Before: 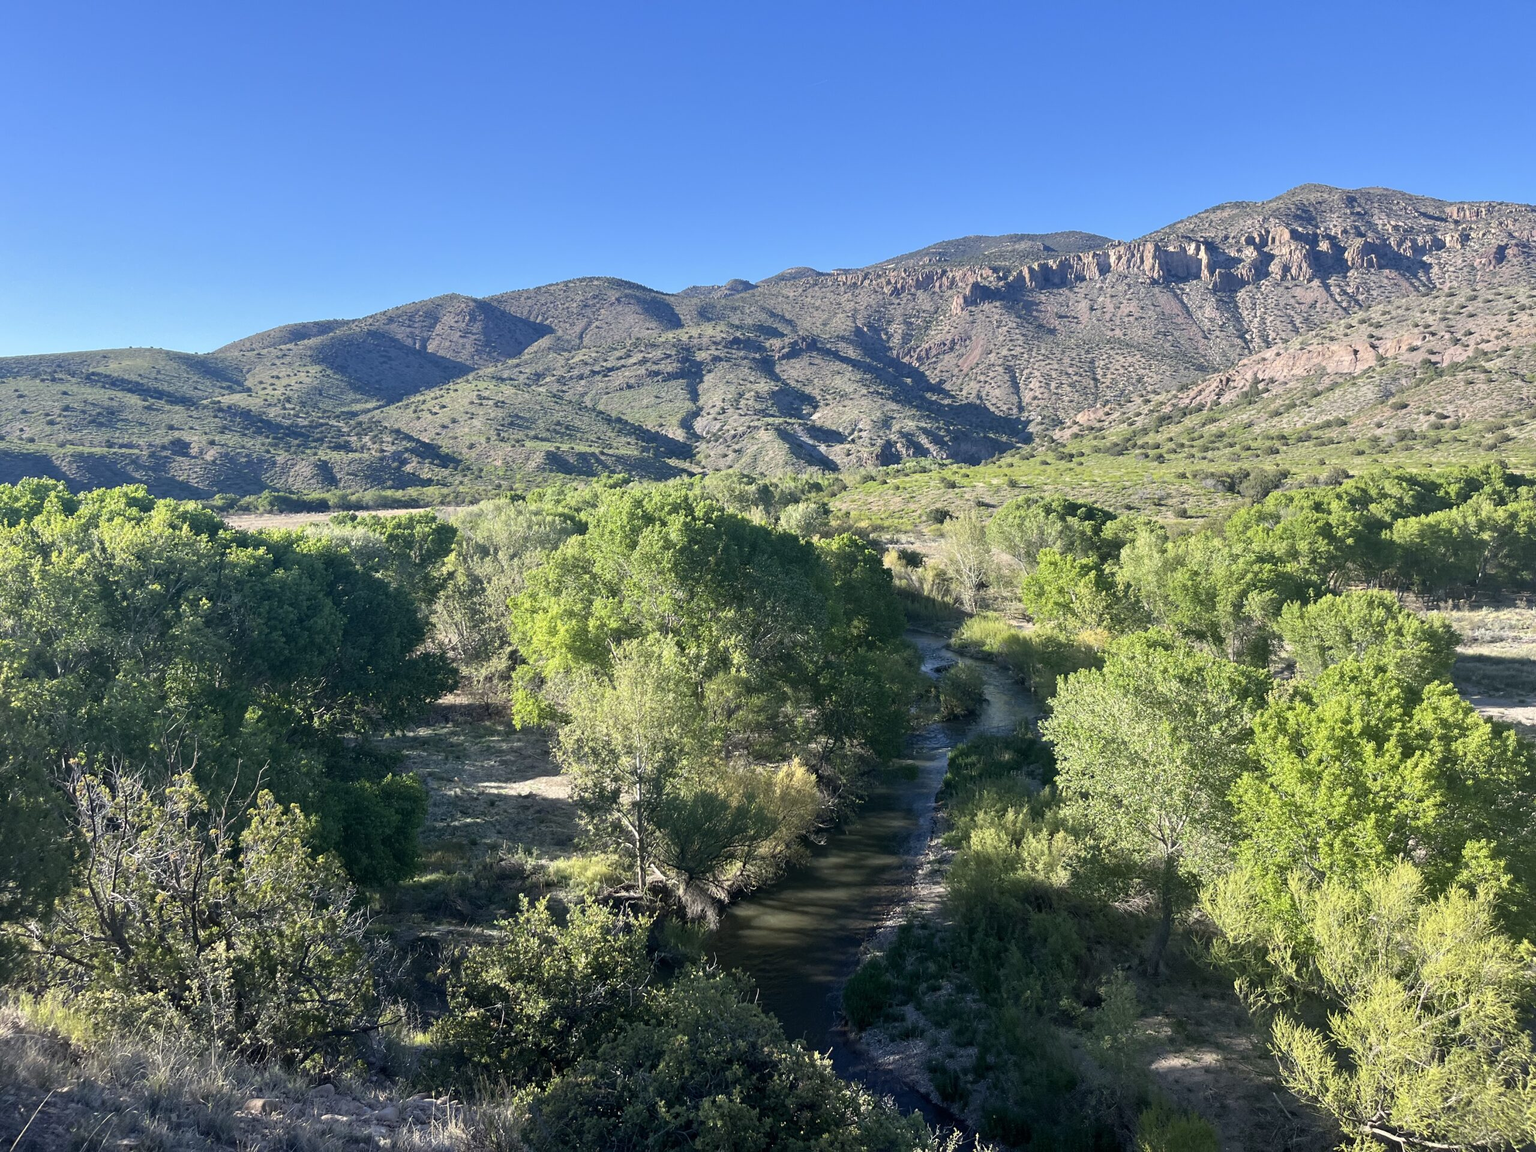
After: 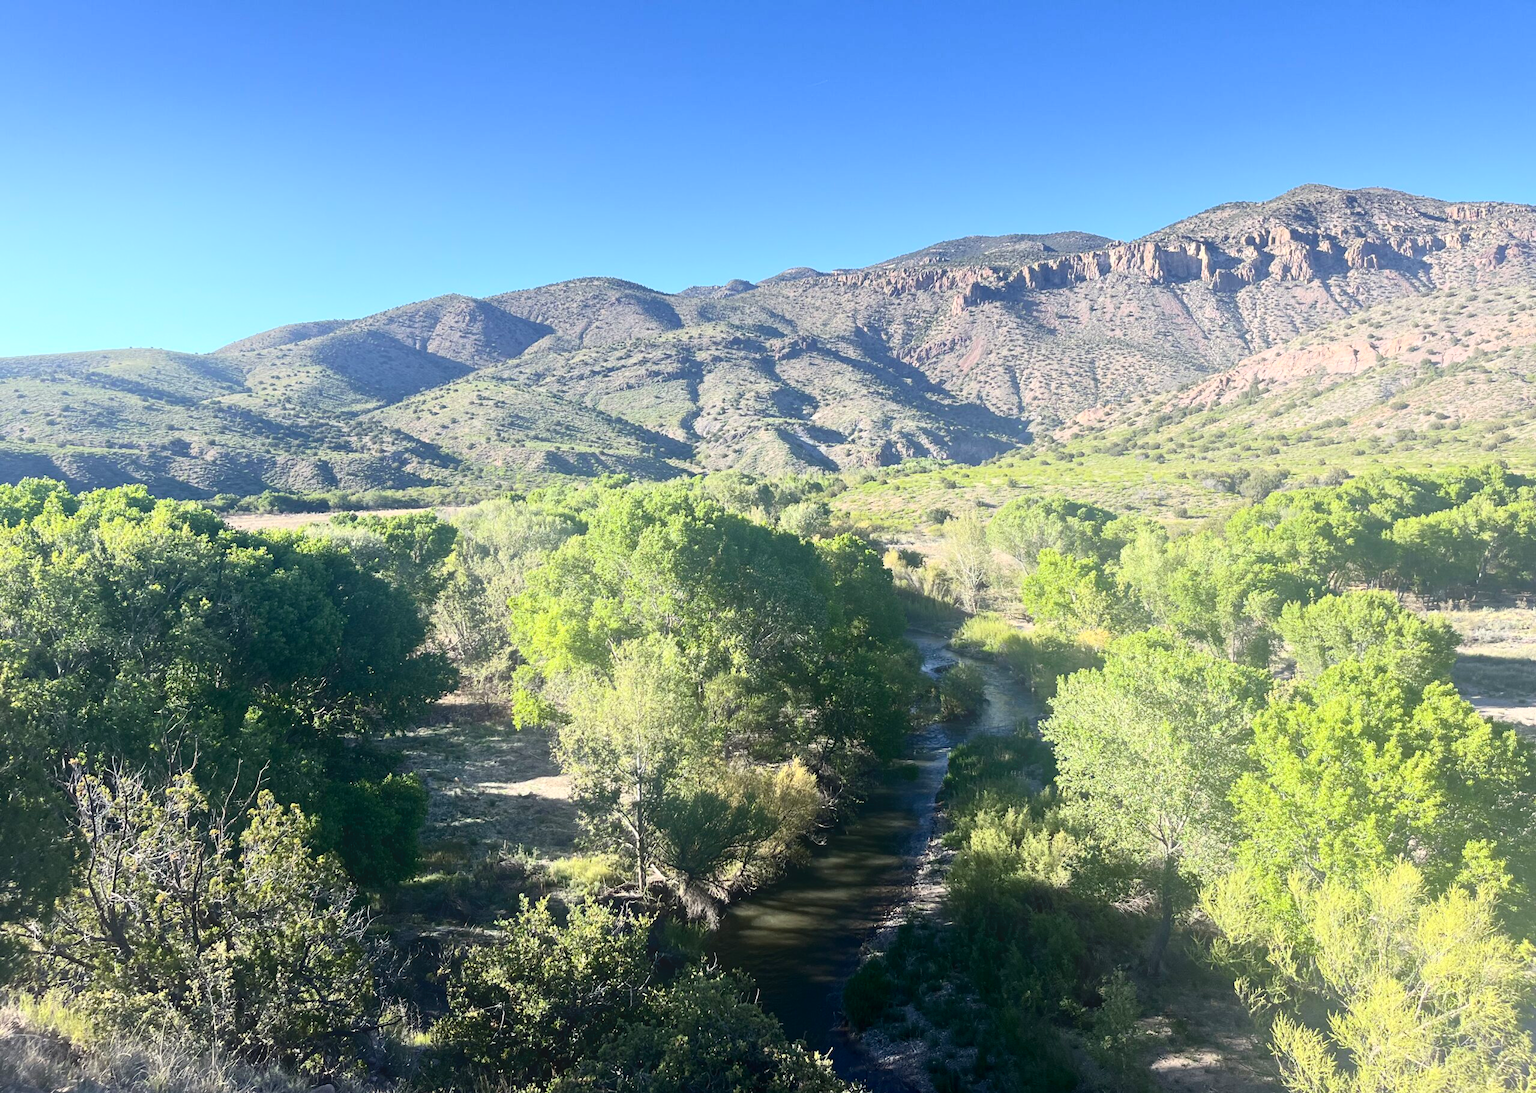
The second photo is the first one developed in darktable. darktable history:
bloom: size 38%, threshold 95%, strength 30%
shadows and highlights: shadows 25, highlights -25
contrast brightness saturation: contrast 0.28
crop and rotate: top 0%, bottom 5.097%
